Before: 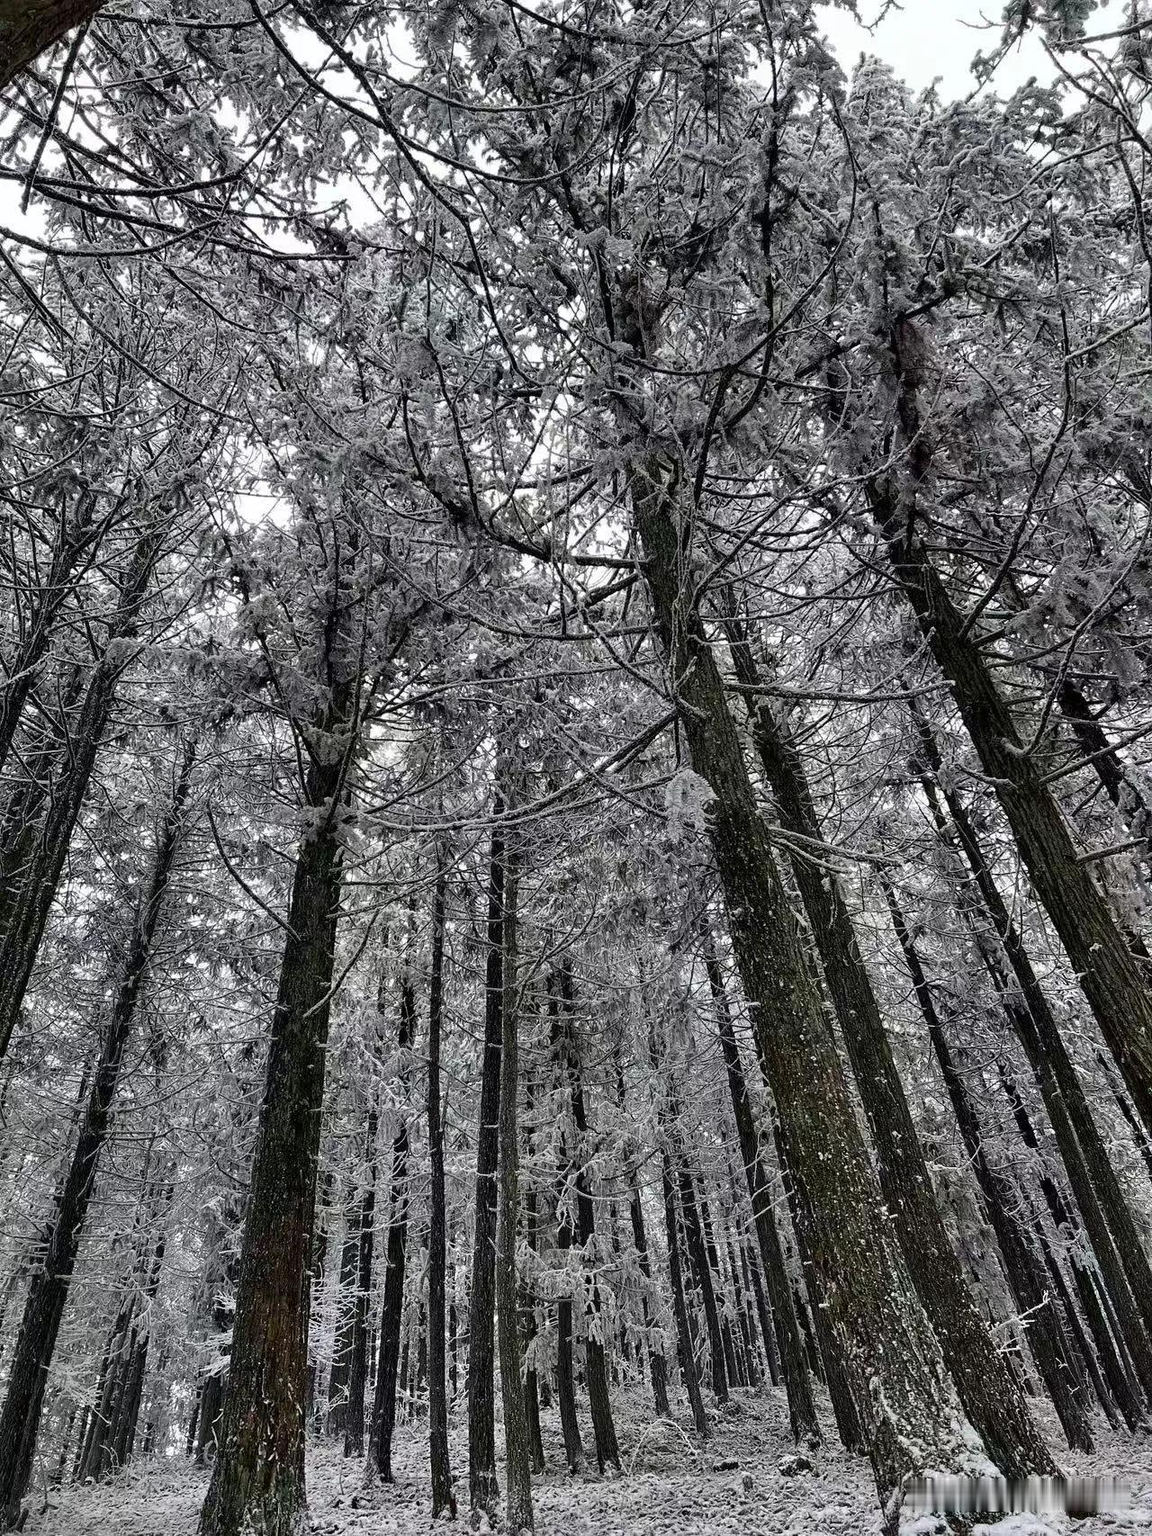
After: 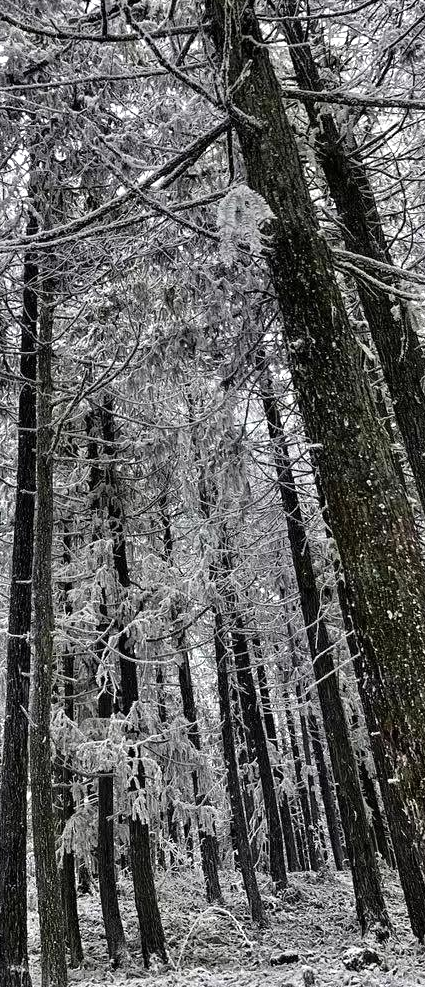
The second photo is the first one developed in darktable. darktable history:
crop: left 40.843%, top 39.269%, right 25.887%, bottom 2.853%
tone equalizer: -8 EV -0.436 EV, -7 EV -0.416 EV, -6 EV -0.318 EV, -5 EV -0.258 EV, -3 EV 0.205 EV, -2 EV 0.336 EV, -1 EV 0.394 EV, +0 EV 0.411 EV
